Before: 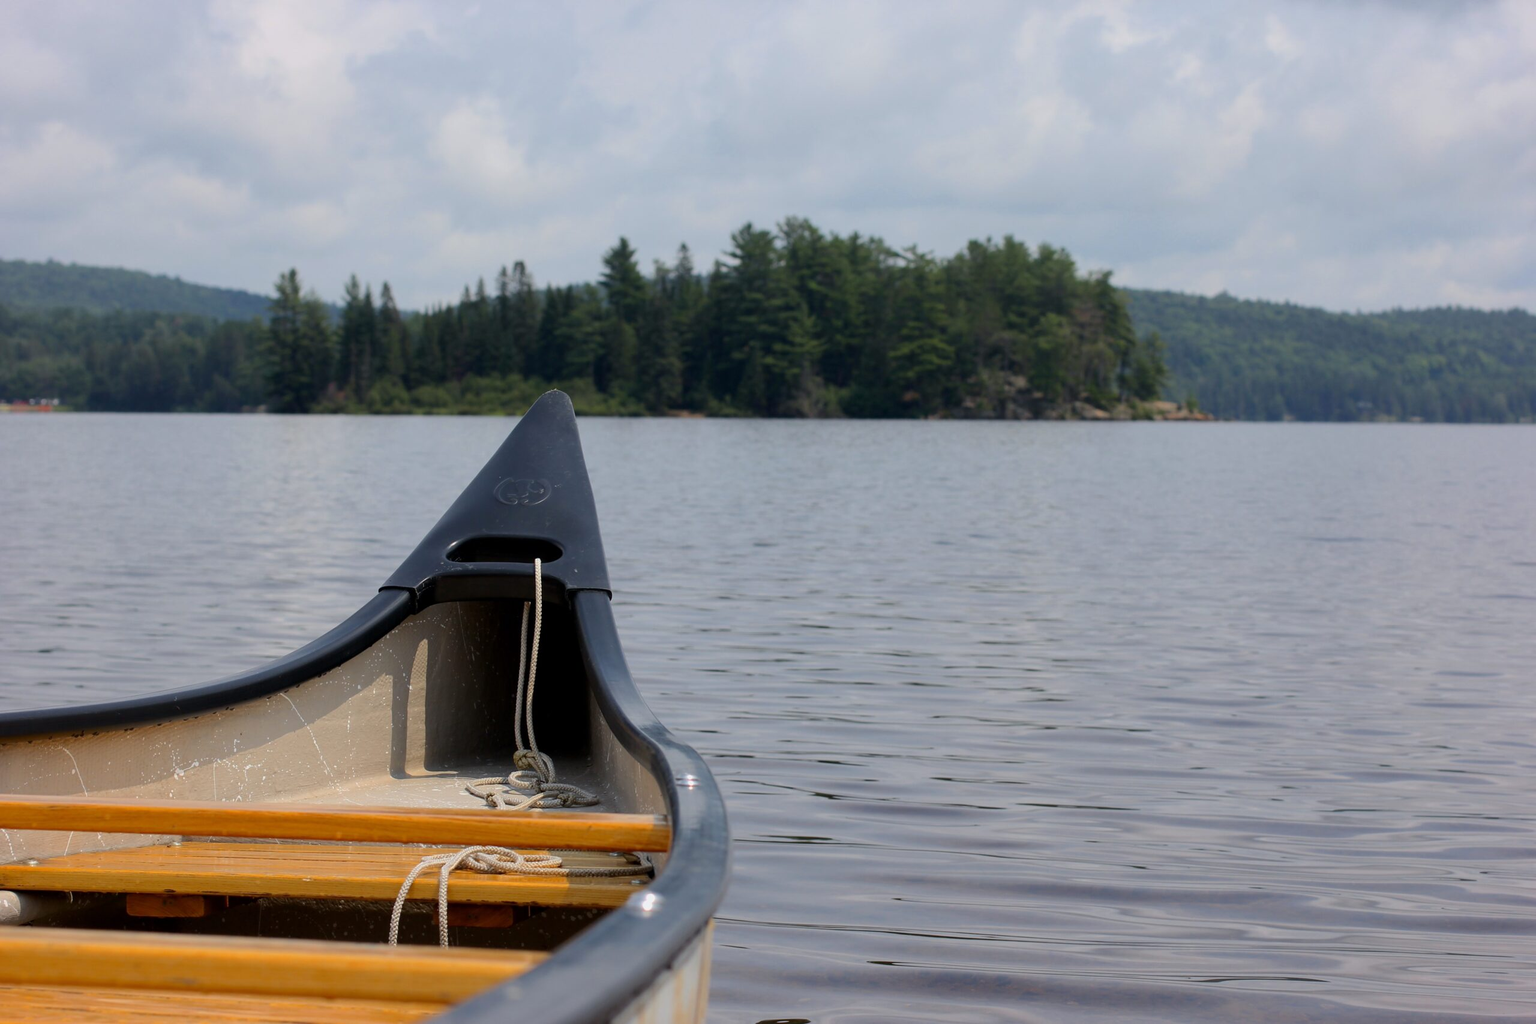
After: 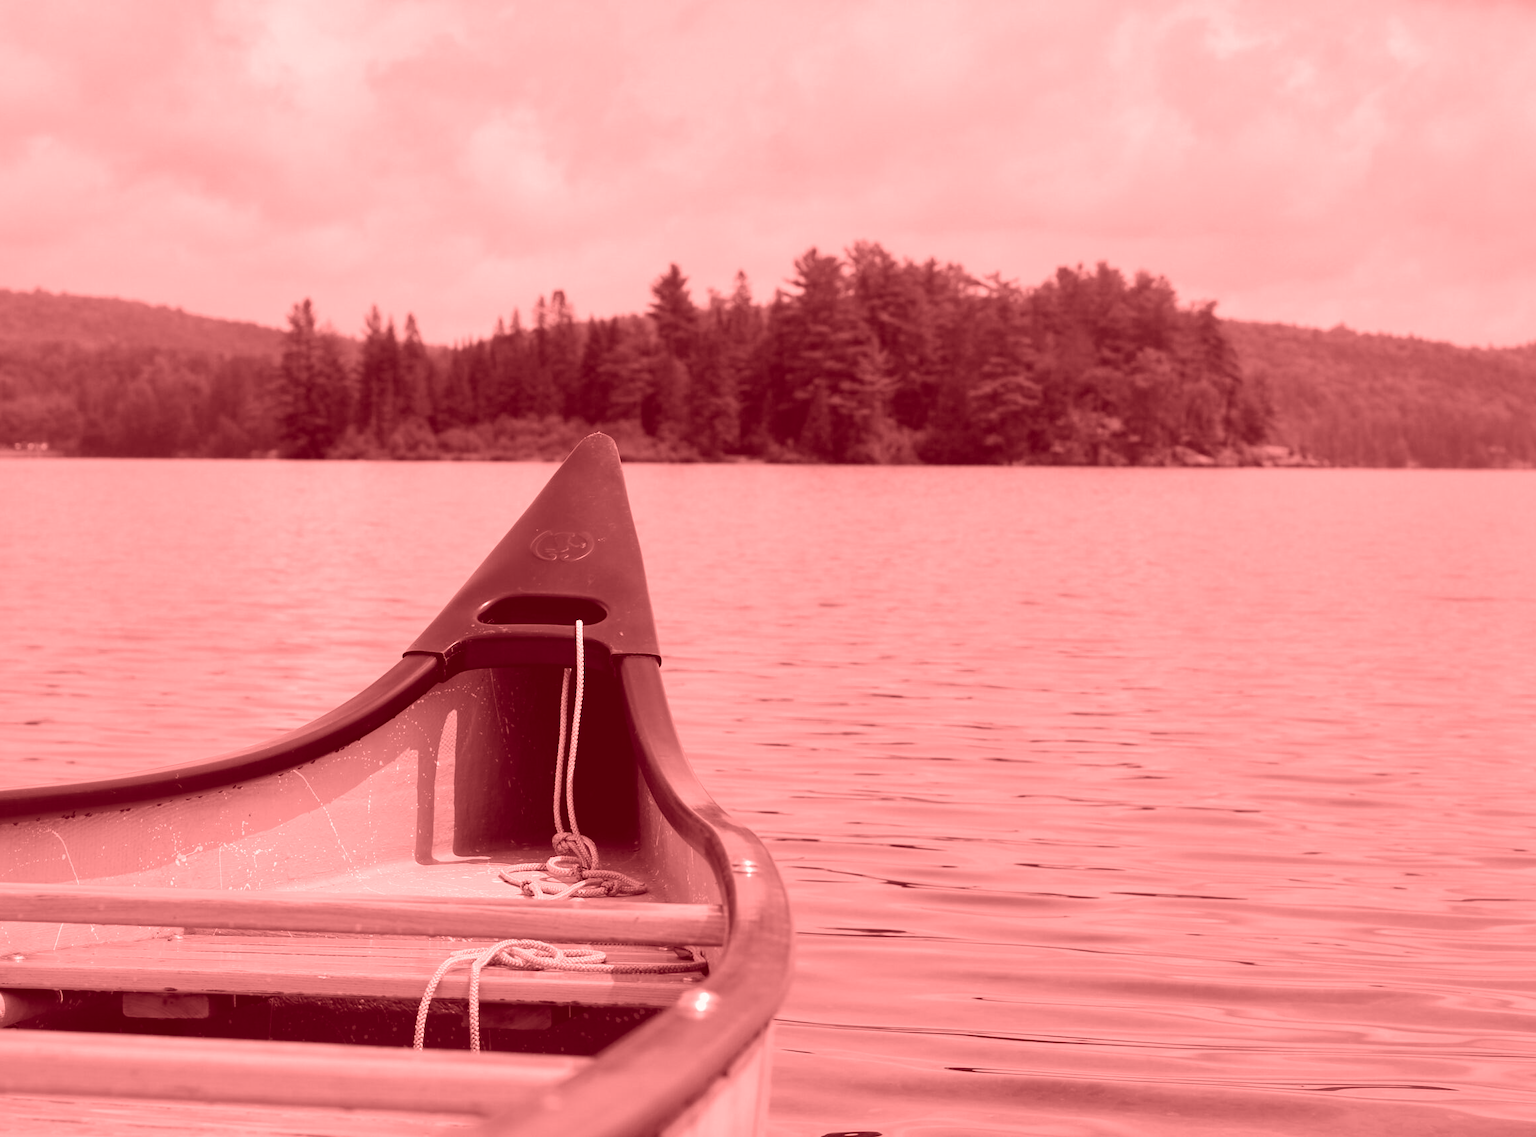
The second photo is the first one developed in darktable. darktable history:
crop and rotate: left 1.088%, right 8.807%
colorize: saturation 60%, source mix 100%
shadows and highlights: shadows 35, highlights -35, soften with gaussian
white balance: red 1, blue 1
